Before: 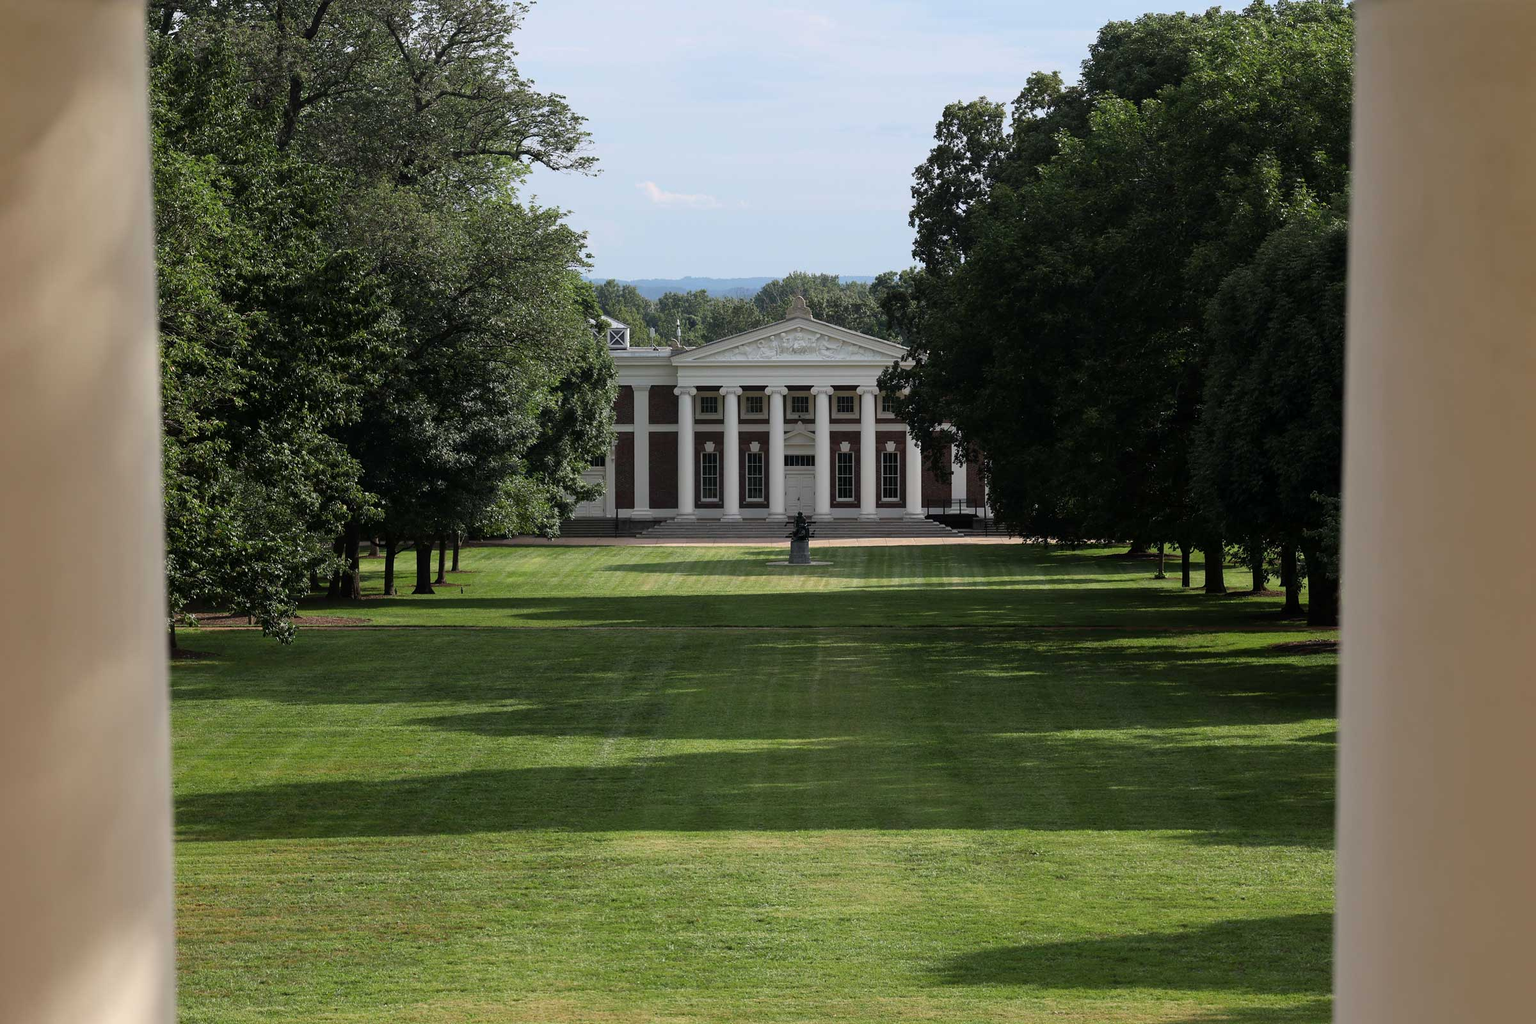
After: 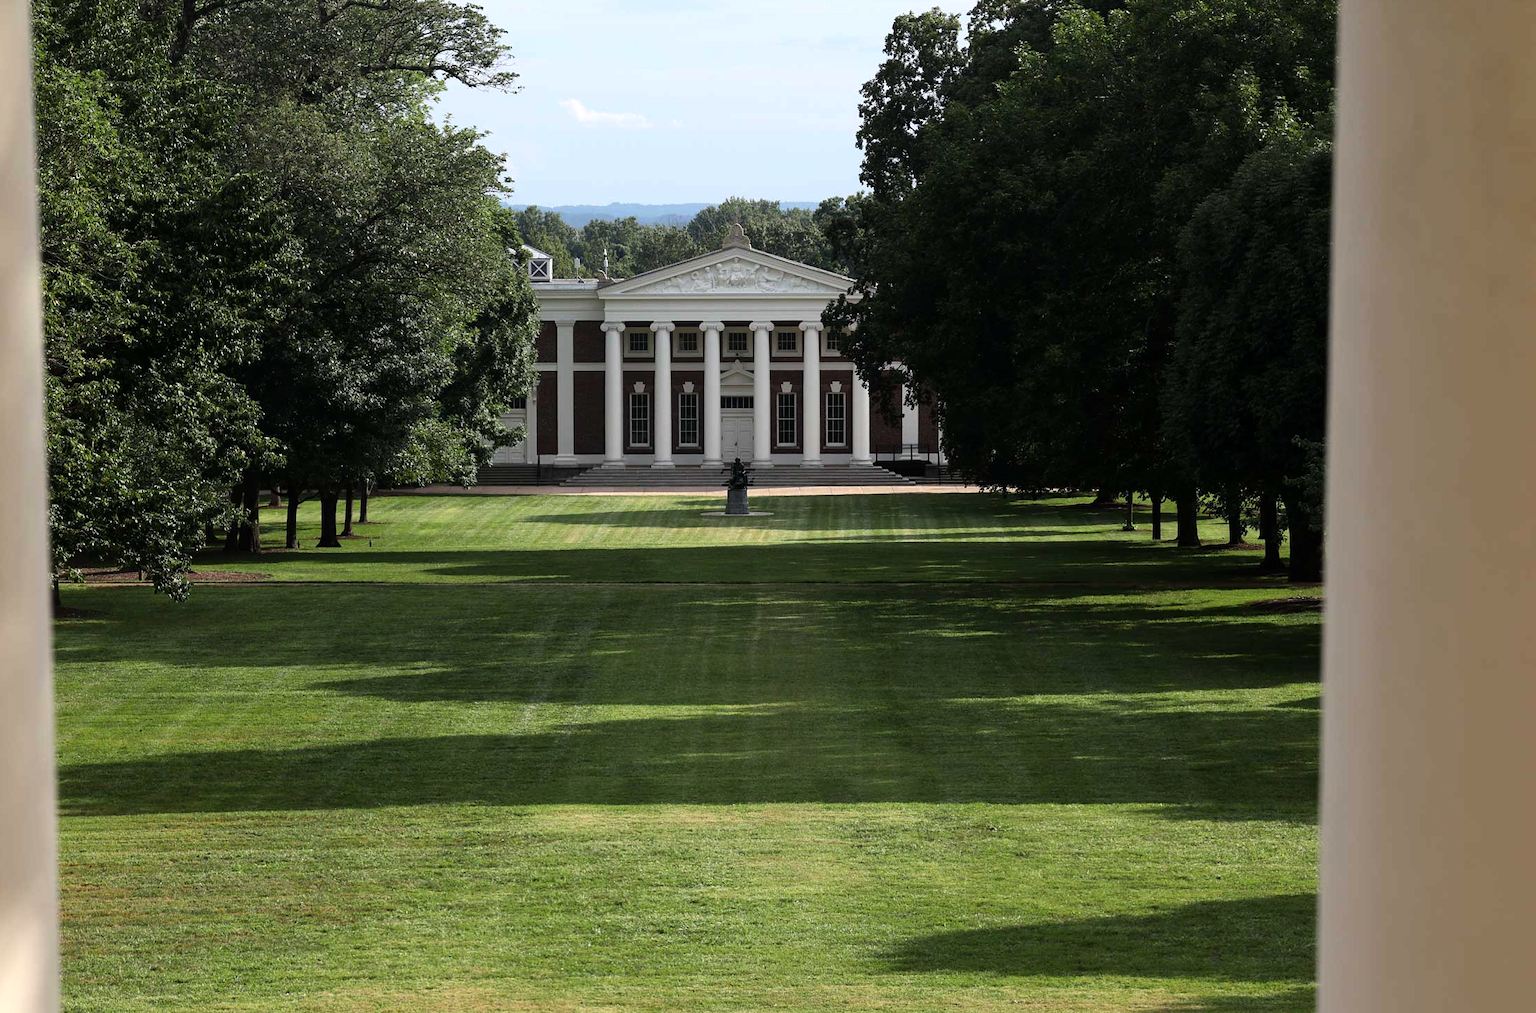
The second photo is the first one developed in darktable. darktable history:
crop and rotate: left 7.916%, top 8.875%
tone equalizer: -8 EV -0.38 EV, -7 EV -0.403 EV, -6 EV -0.371 EV, -5 EV -0.21 EV, -3 EV 0.226 EV, -2 EV 0.325 EV, -1 EV 0.396 EV, +0 EV 0.389 EV, edges refinement/feathering 500, mask exposure compensation -1.57 EV, preserve details no
